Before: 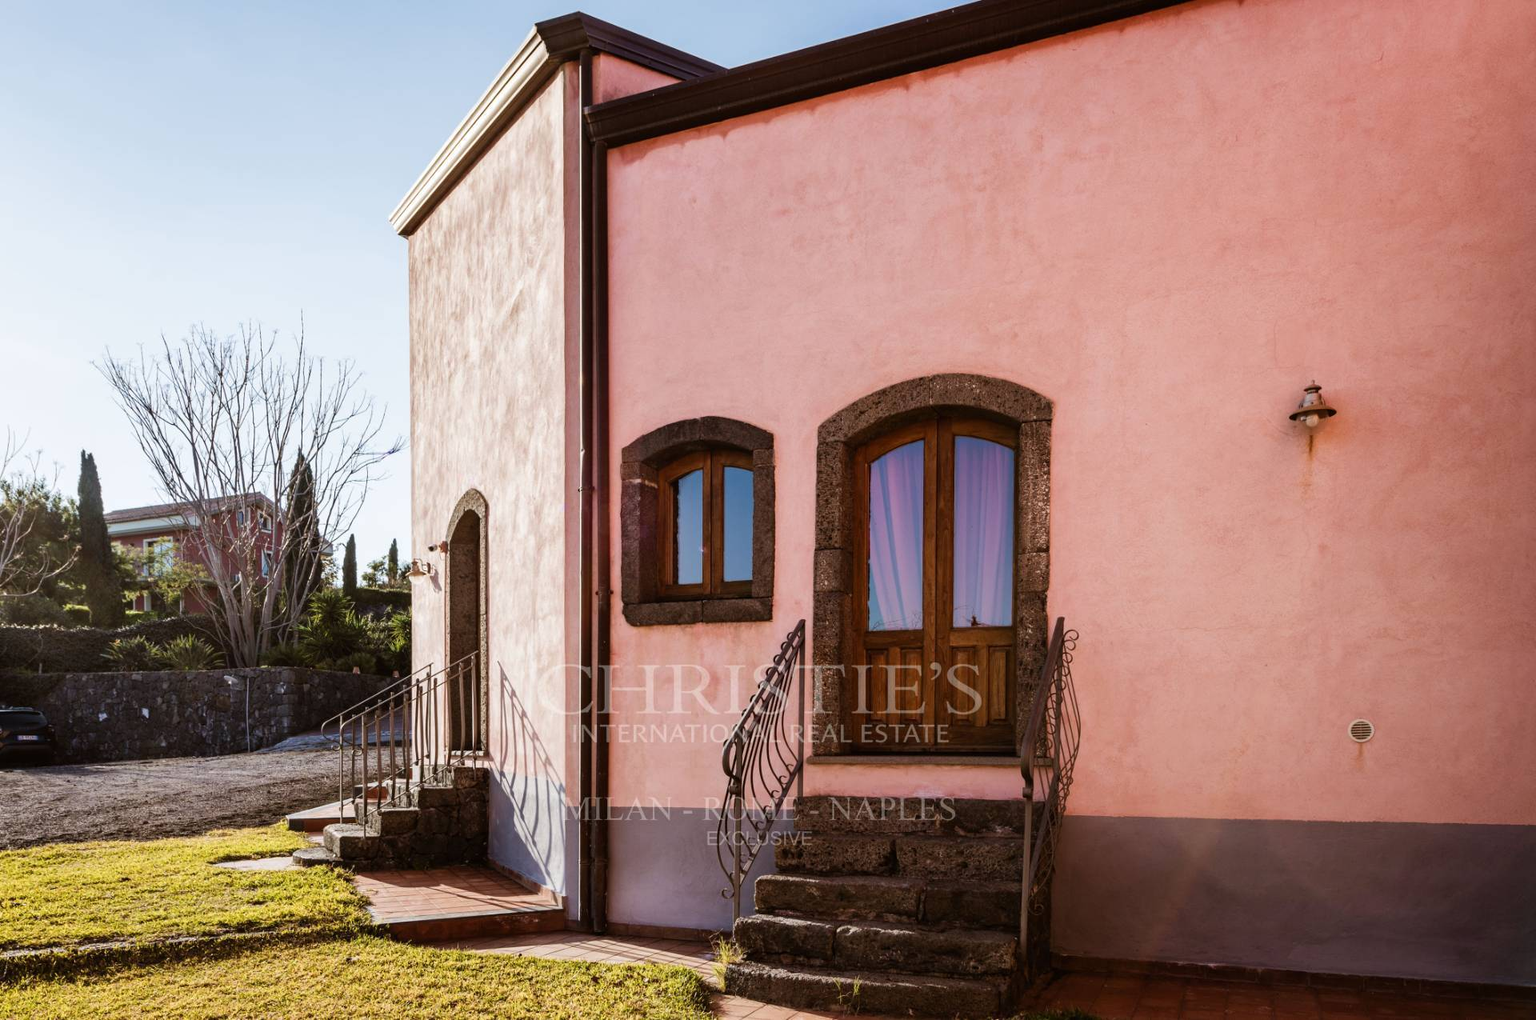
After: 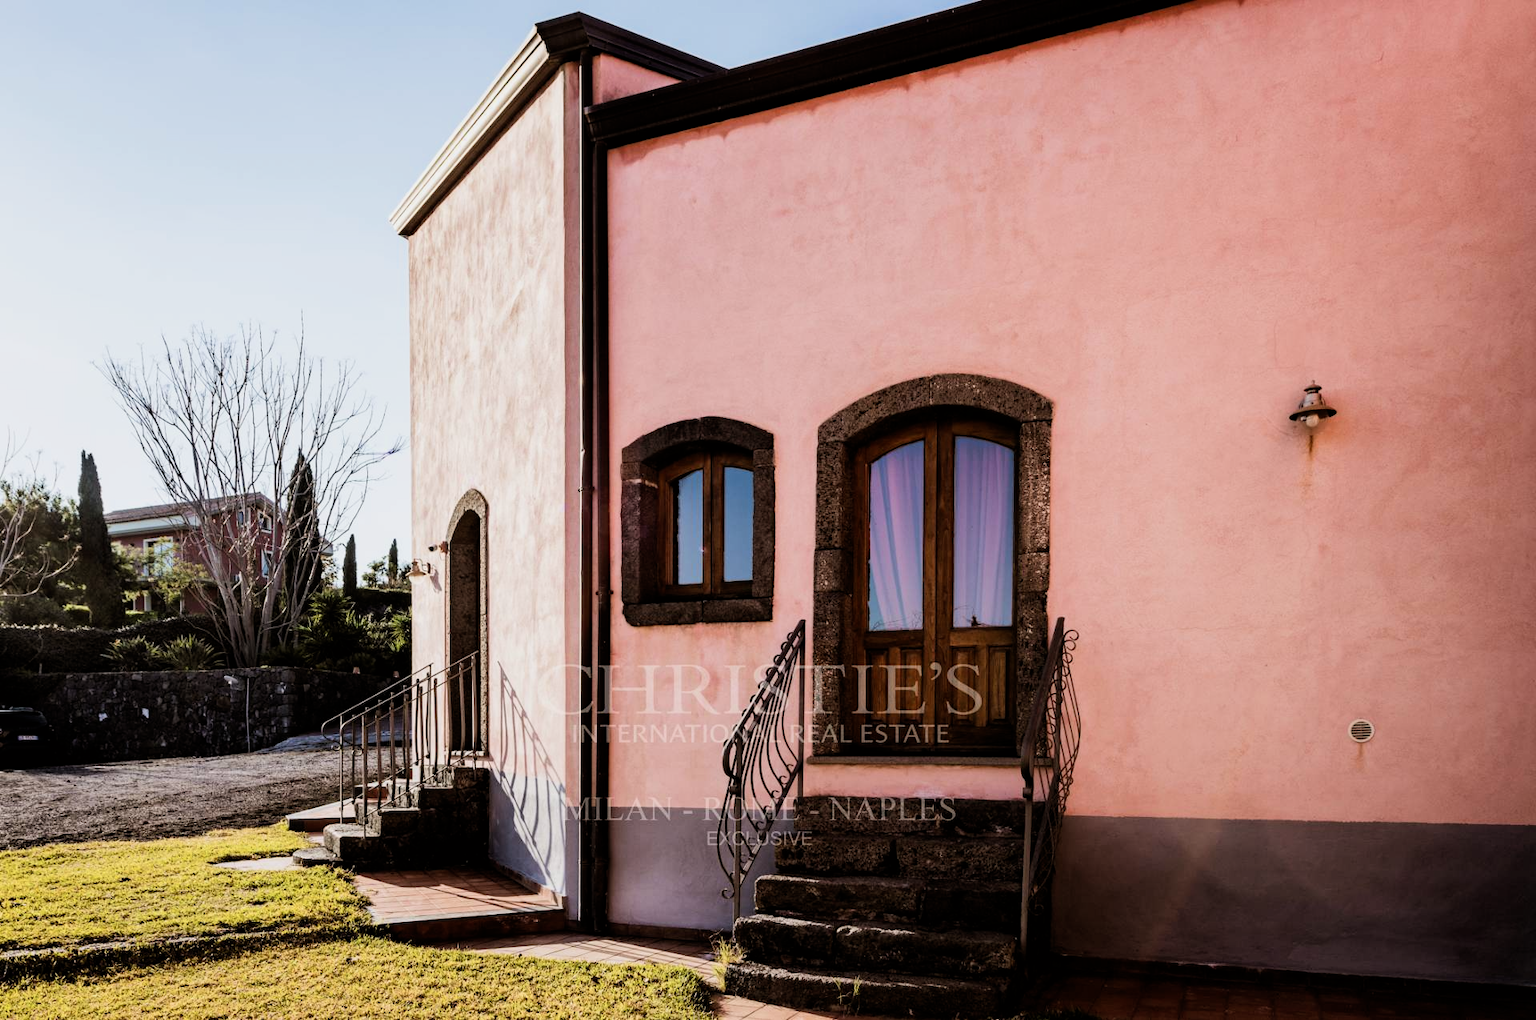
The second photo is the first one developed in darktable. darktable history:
filmic rgb: black relative exposure -16 EV, white relative exposure 6.27 EV, hardness 5.08, contrast 1.354
